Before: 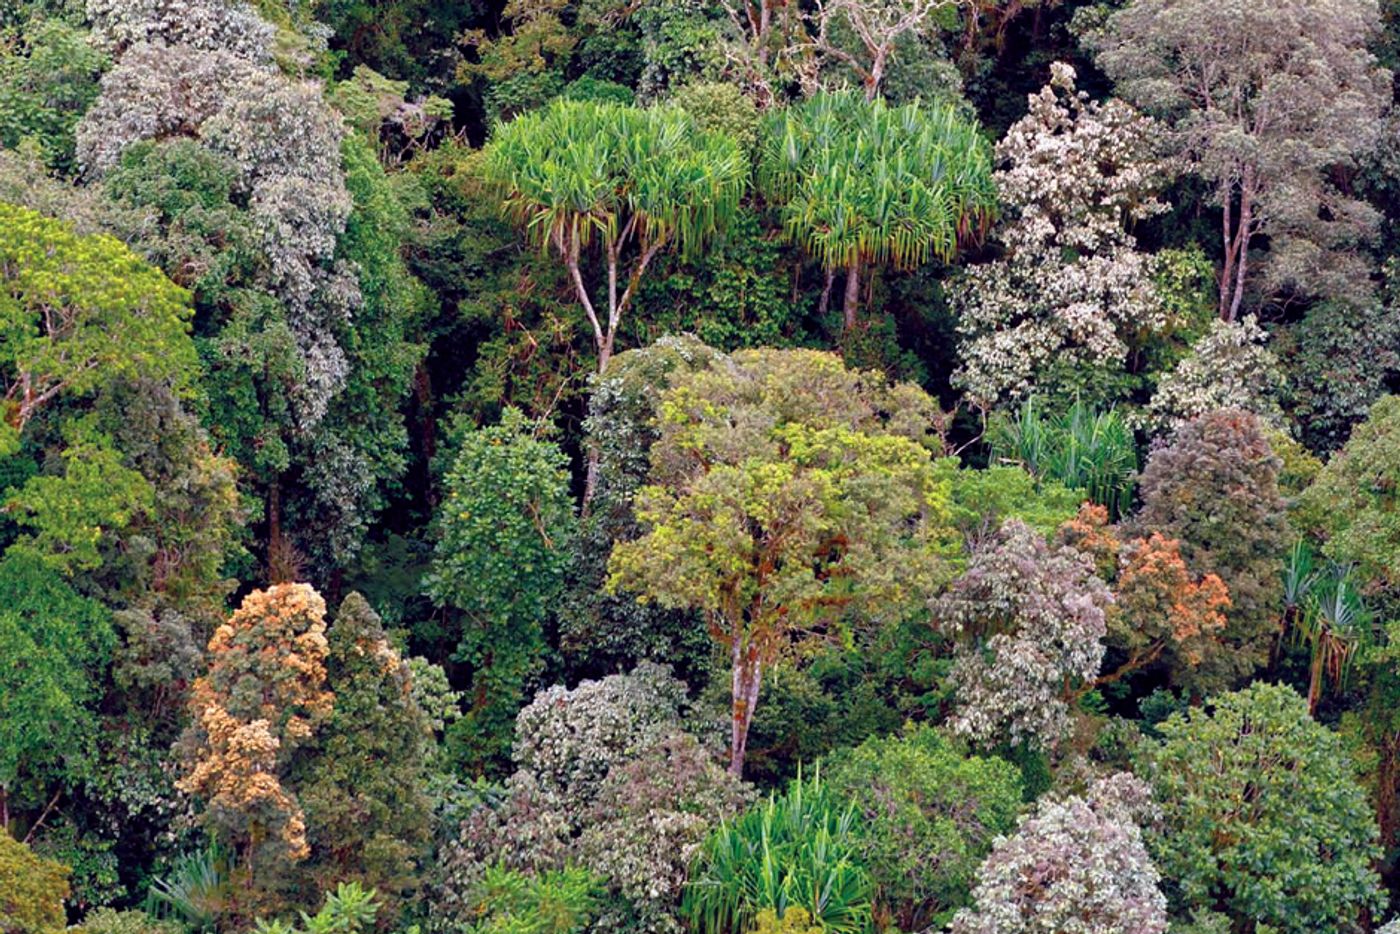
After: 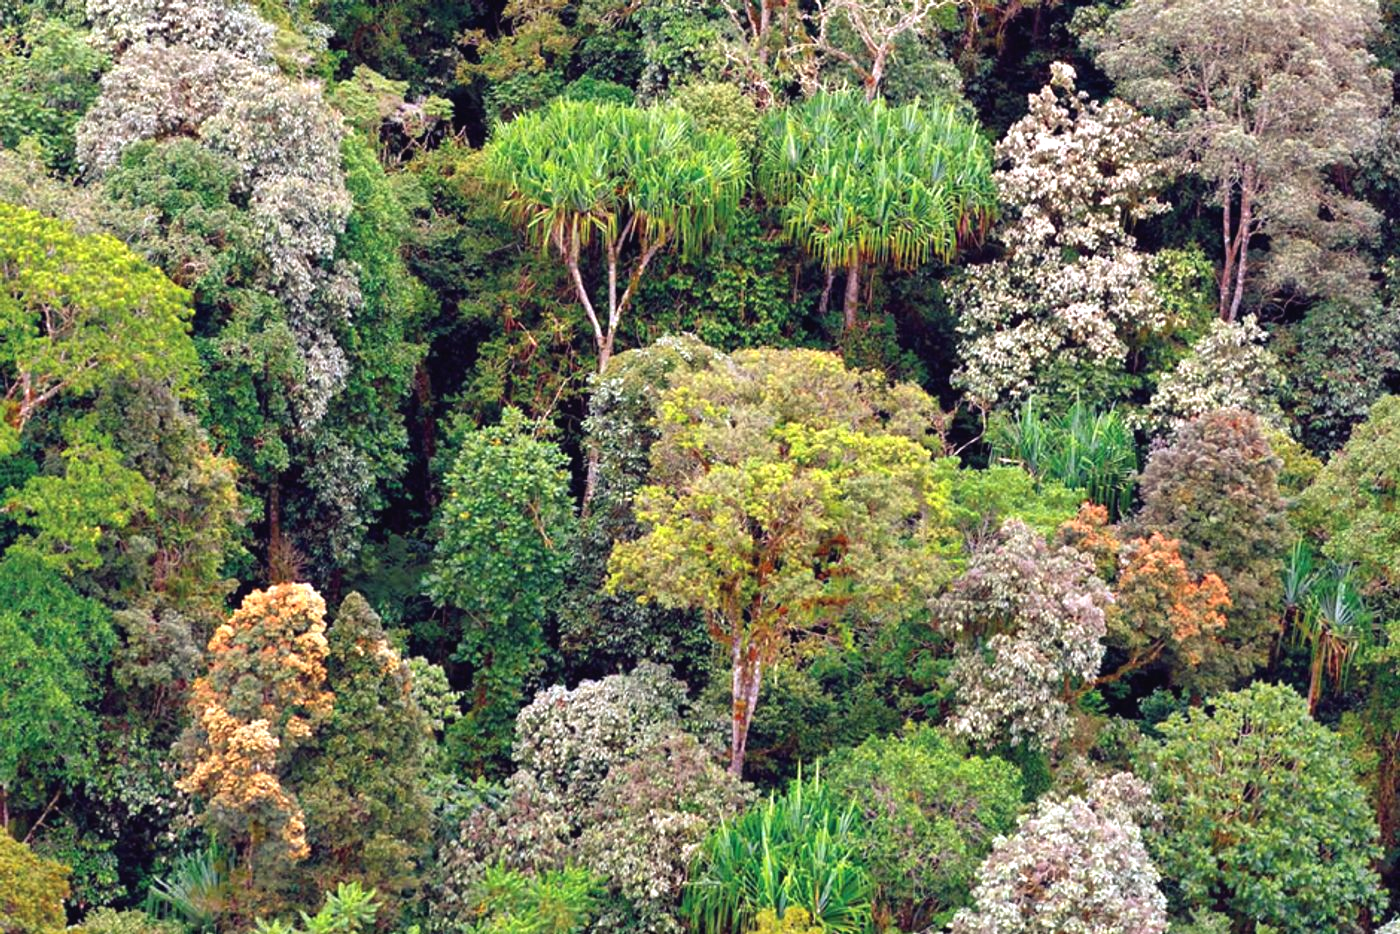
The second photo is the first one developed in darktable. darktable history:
rgb curve: curves: ch2 [(0, 0) (0.567, 0.512) (1, 1)], mode RGB, independent channels
exposure: black level correction -0.002, exposure 0.54 EV, compensate highlight preservation false
